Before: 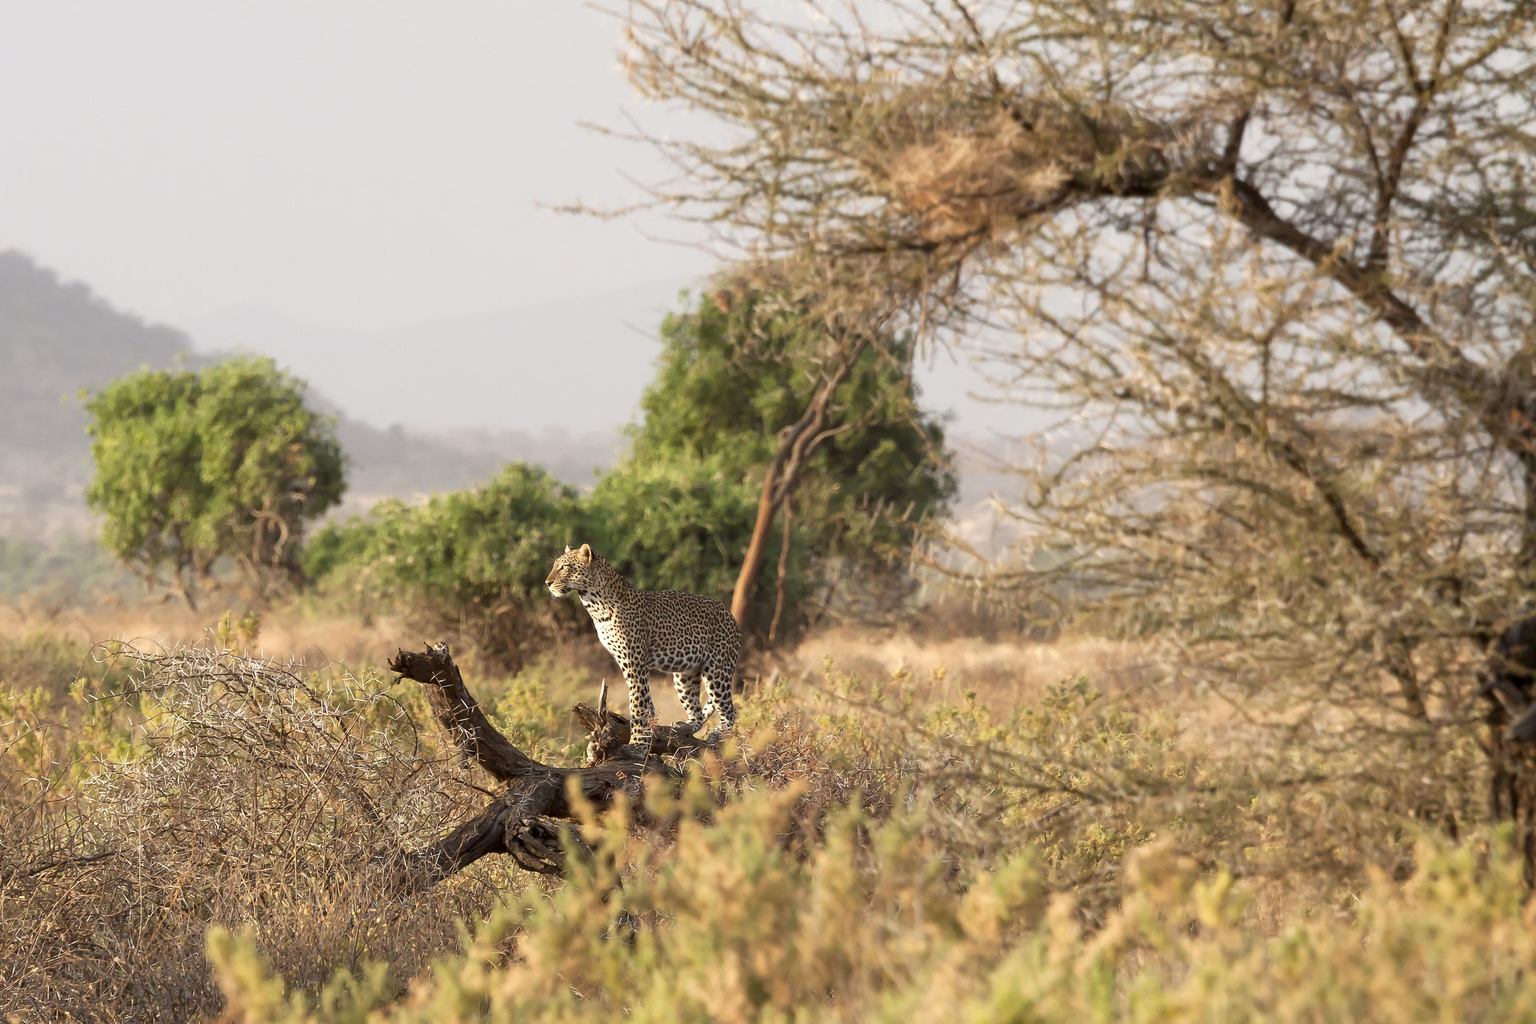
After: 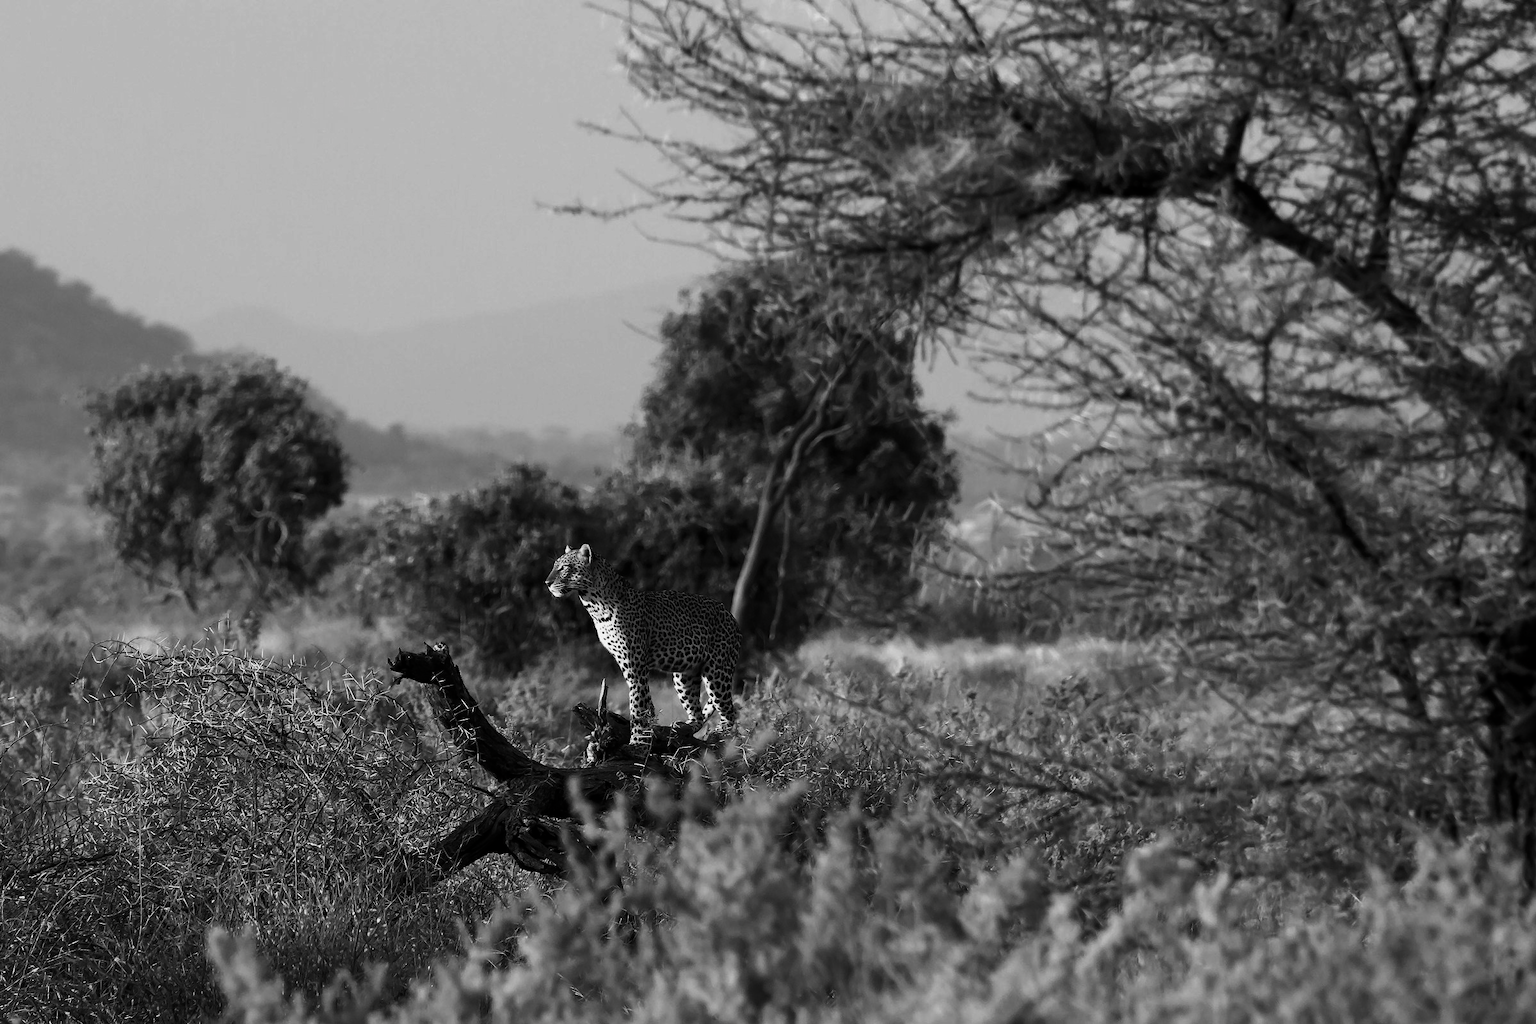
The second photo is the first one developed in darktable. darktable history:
contrast brightness saturation: contrast -0.028, brightness -0.607, saturation -0.993
